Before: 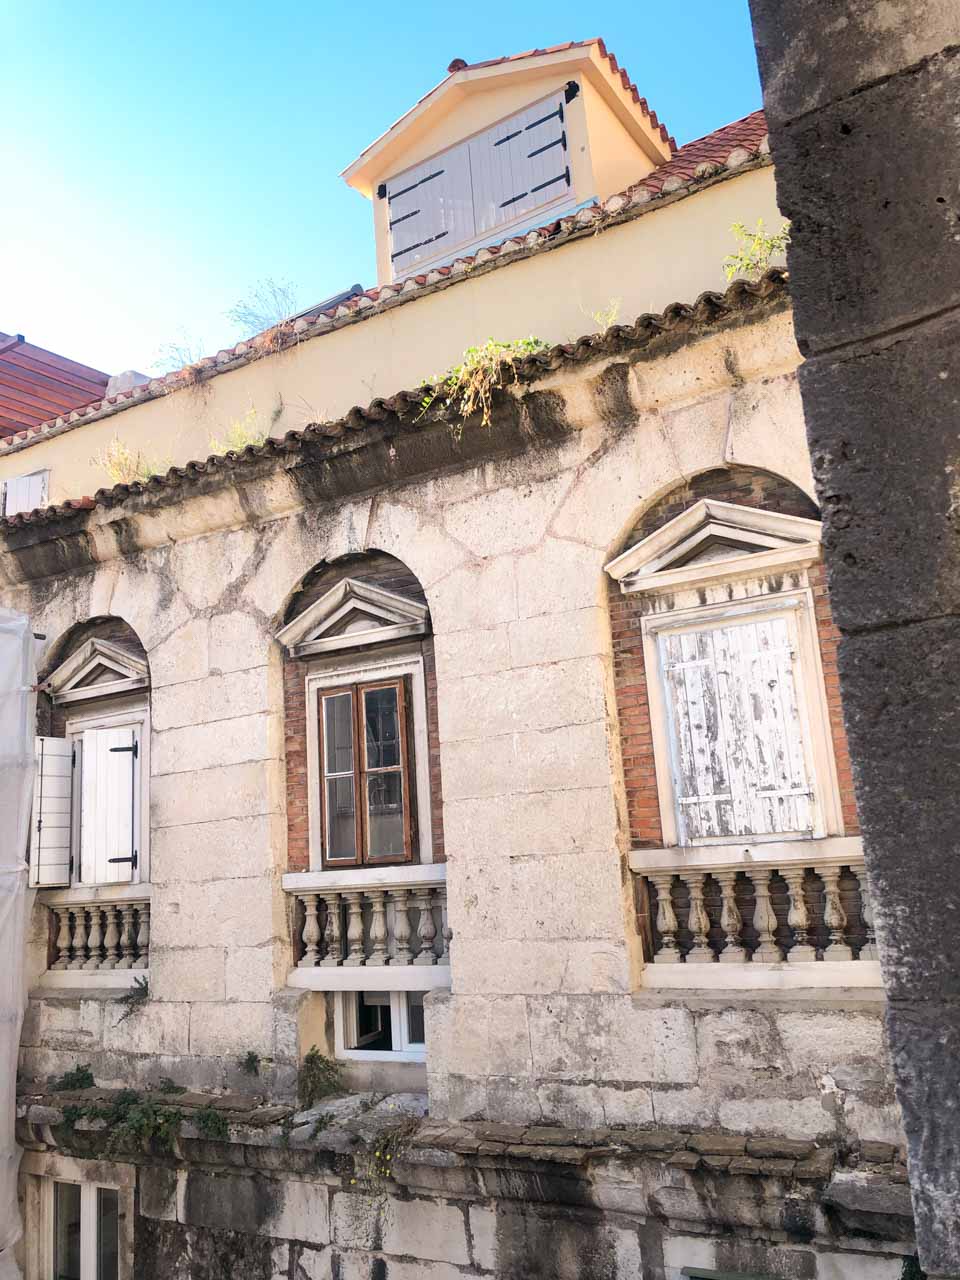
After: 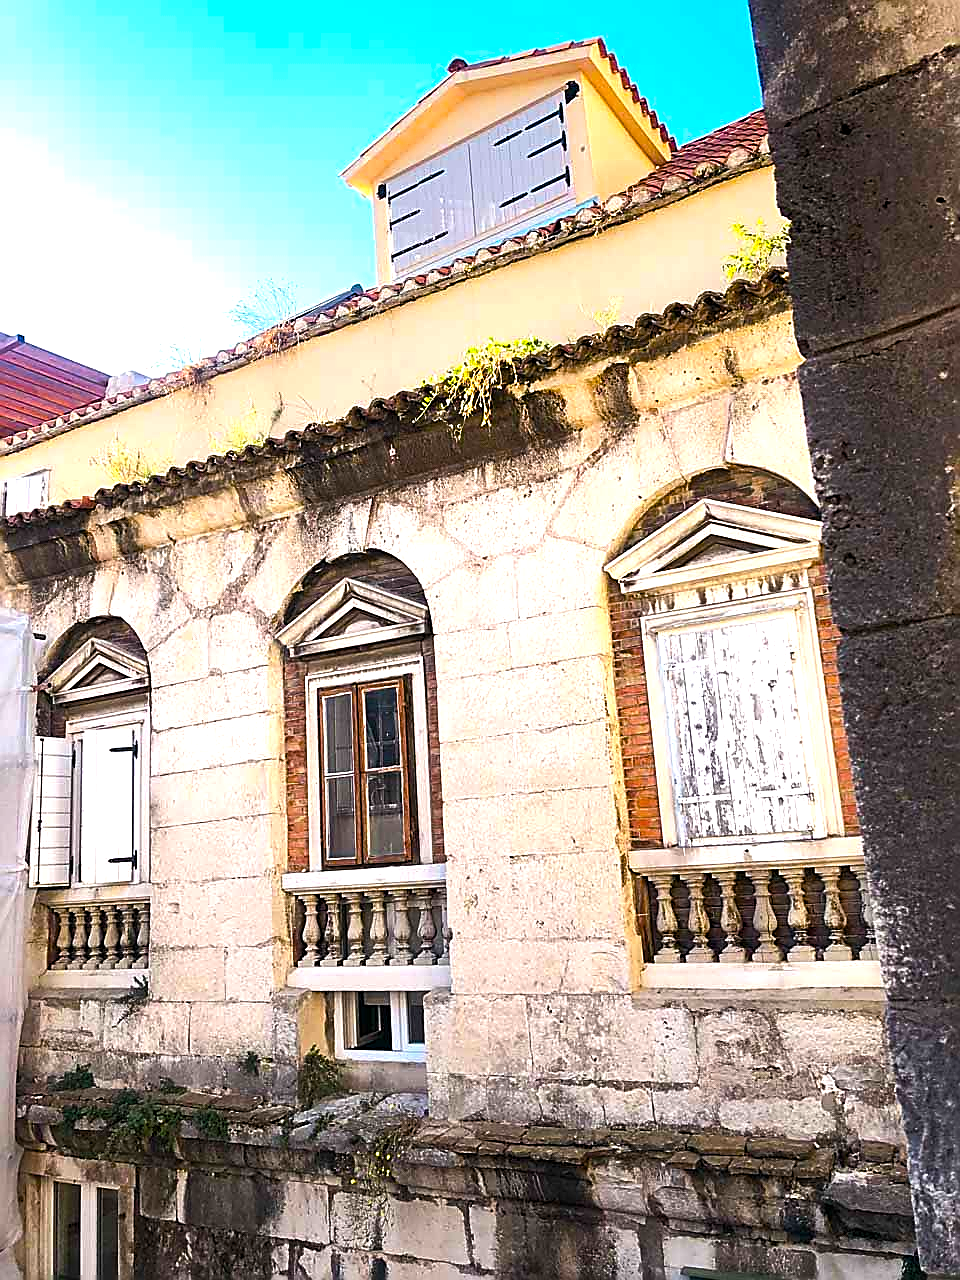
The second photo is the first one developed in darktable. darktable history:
color balance rgb: linear chroma grading › global chroma 9%, perceptual saturation grading › global saturation 36%, perceptual saturation grading › shadows 35%, perceptual brilliance grading › global brilliance 15%, perceptual brilliance grading › shadows -35%, global vibrance 15%
sharpen: radius 1.685, amount 1.294
